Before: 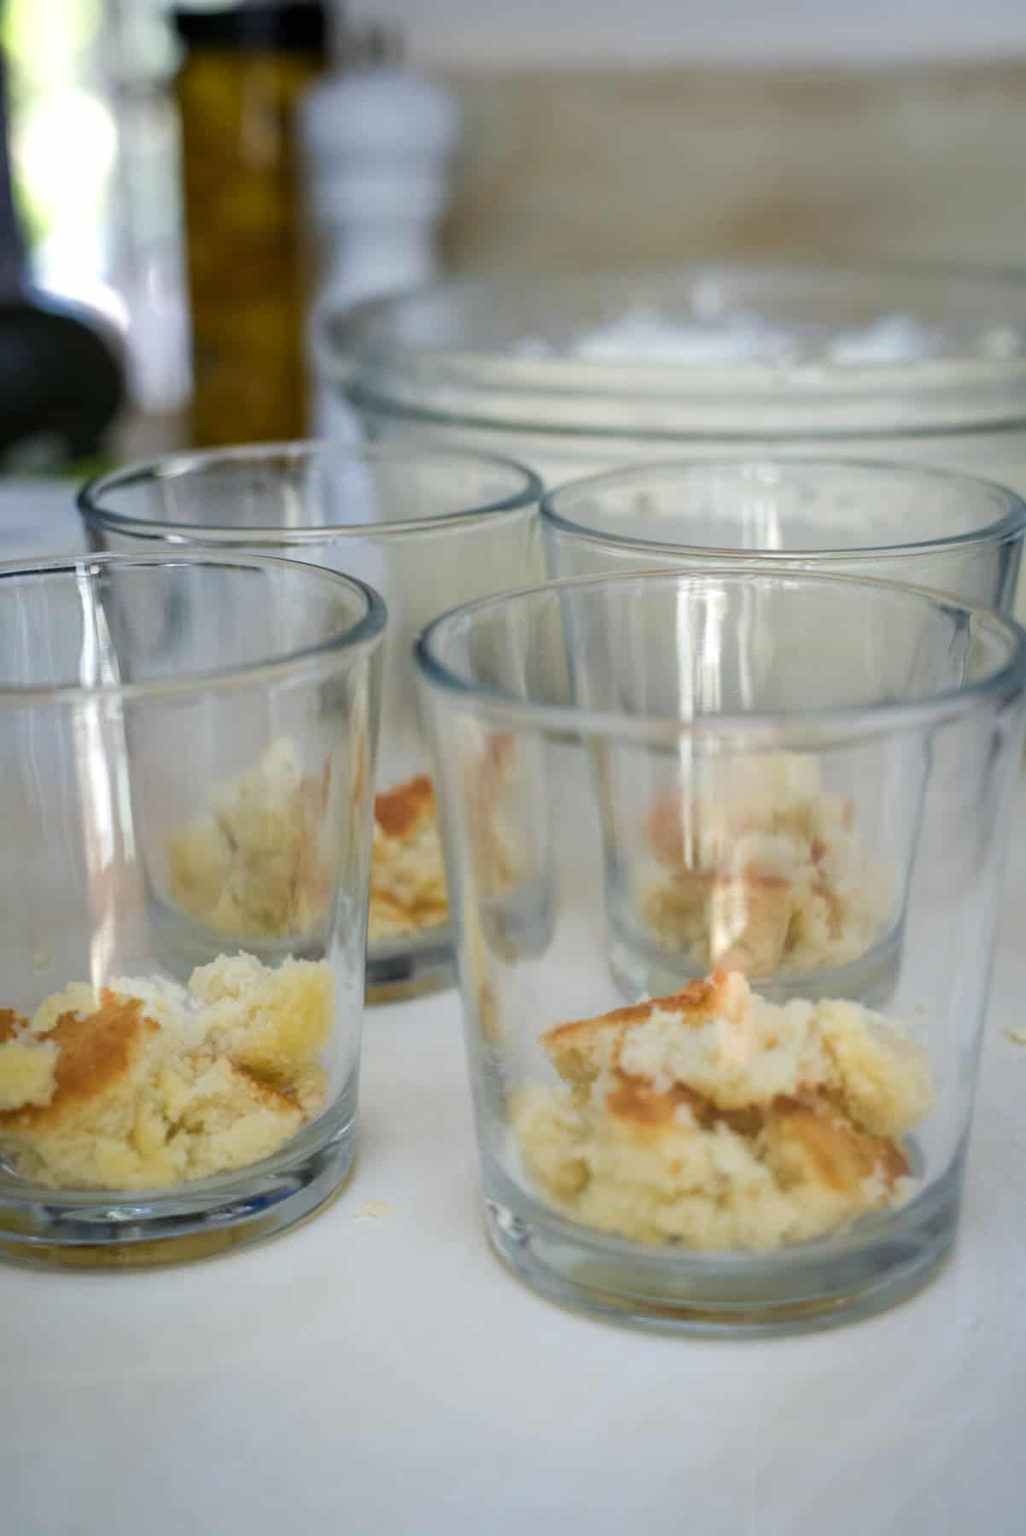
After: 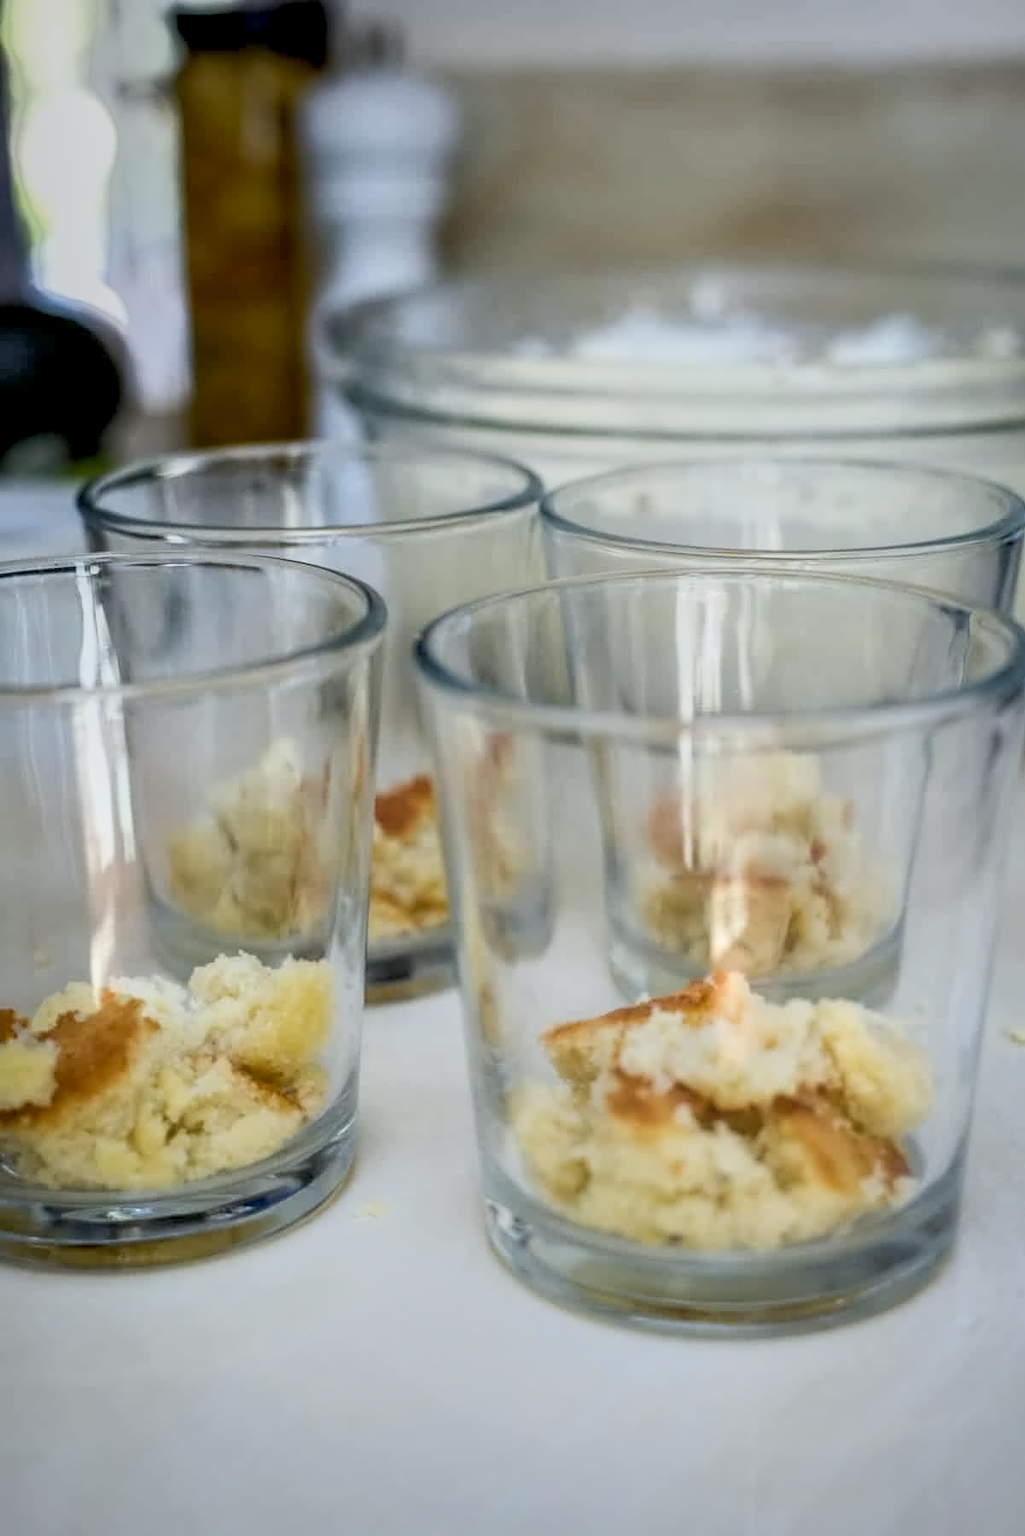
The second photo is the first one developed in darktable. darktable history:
exposure: black level correction 0.009, exposure 0.014 EV, compensate highlight preservation false
white balance: red 0.986, blue 1.01
tone equalizer: -7 EV -0.63 EV, -6 EV 1 EV, -5 EV -0.45 EV, -4 EV 0.43 EV, -3 EV 0.41 EV, -2 EV 0.15 EV, -1 EV -0.15 EV, +0 EV -0.39 EV, smoothing diameter 25%, edges refinement/feathering 10, preserve details guided filter
contrast equalizer: y [[0.5 ×4, 0.525, 0.667], [0.5 ×6], [0.5 ×6], [0 ×4, 0.042, 0], [0, 0, 0.004, 0.1, 0.191, 0.131]]
local contrast: on, module defaults
vignetting: brightness -0.167
